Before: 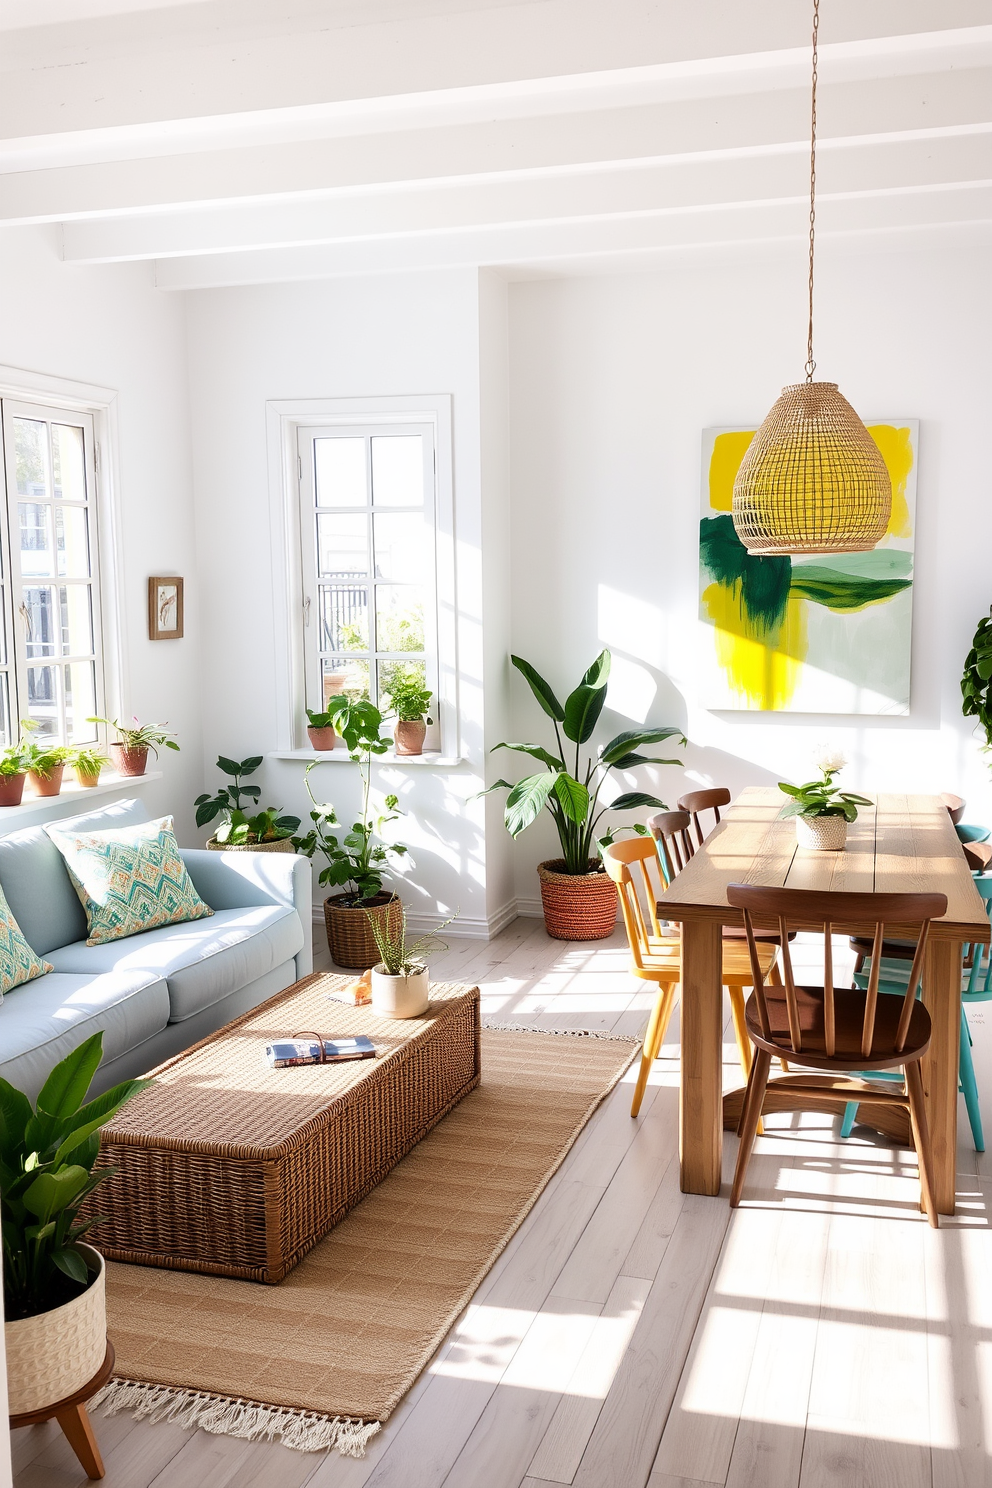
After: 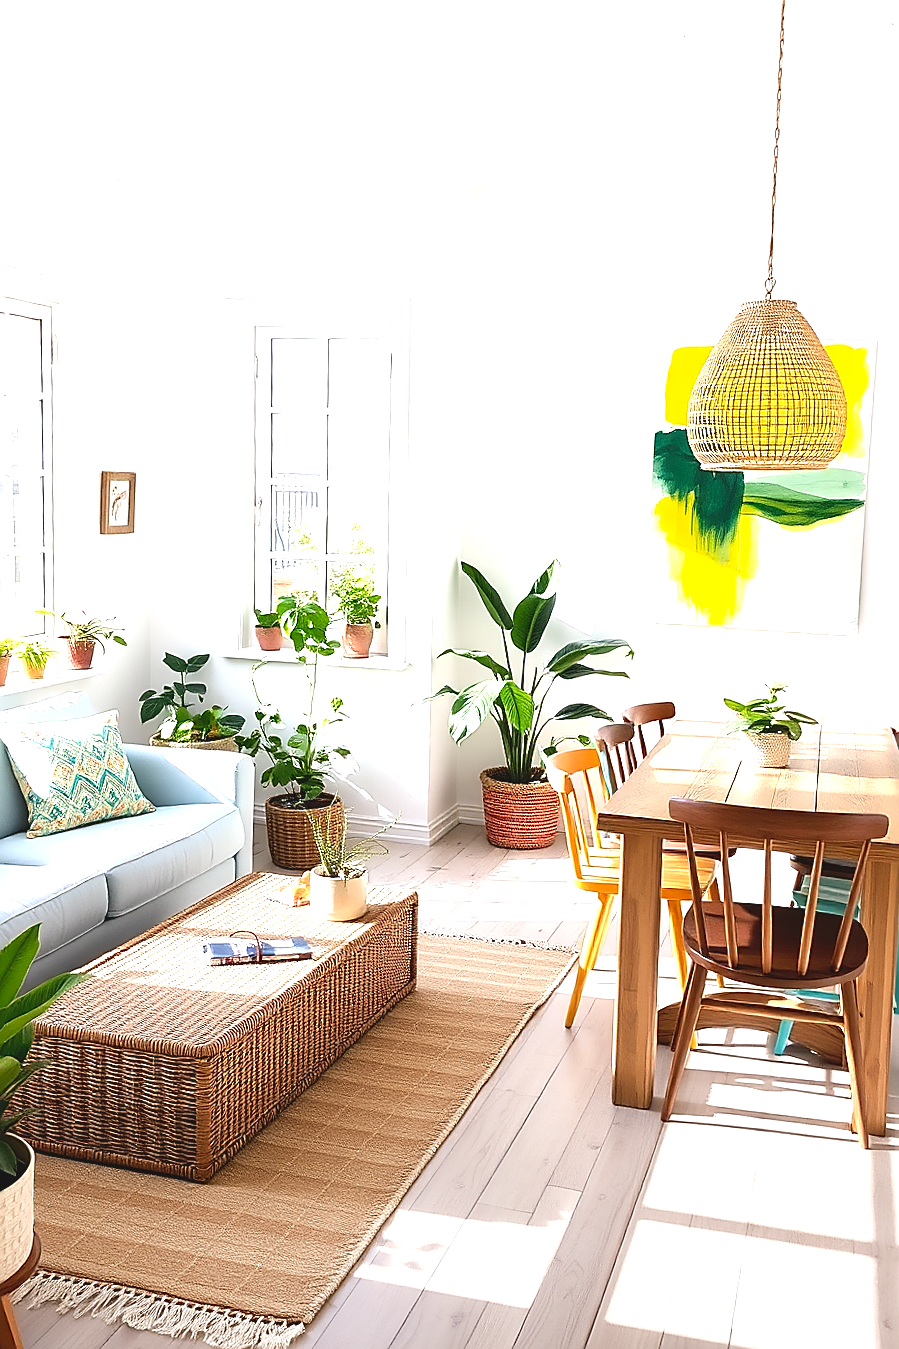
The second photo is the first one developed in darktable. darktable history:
levels: levels [0, 0.374, 0.749]
contrast brightness saturation: contrast -0.11
graduated density: rotation -180°, offset 24.95
sharpen: radius 1.4, amount 1.25, threshold 0.7
crop and rotate: angle -1.96°, left 3.097%, top 4.154%, right 1.586%, bottom 0.529%
